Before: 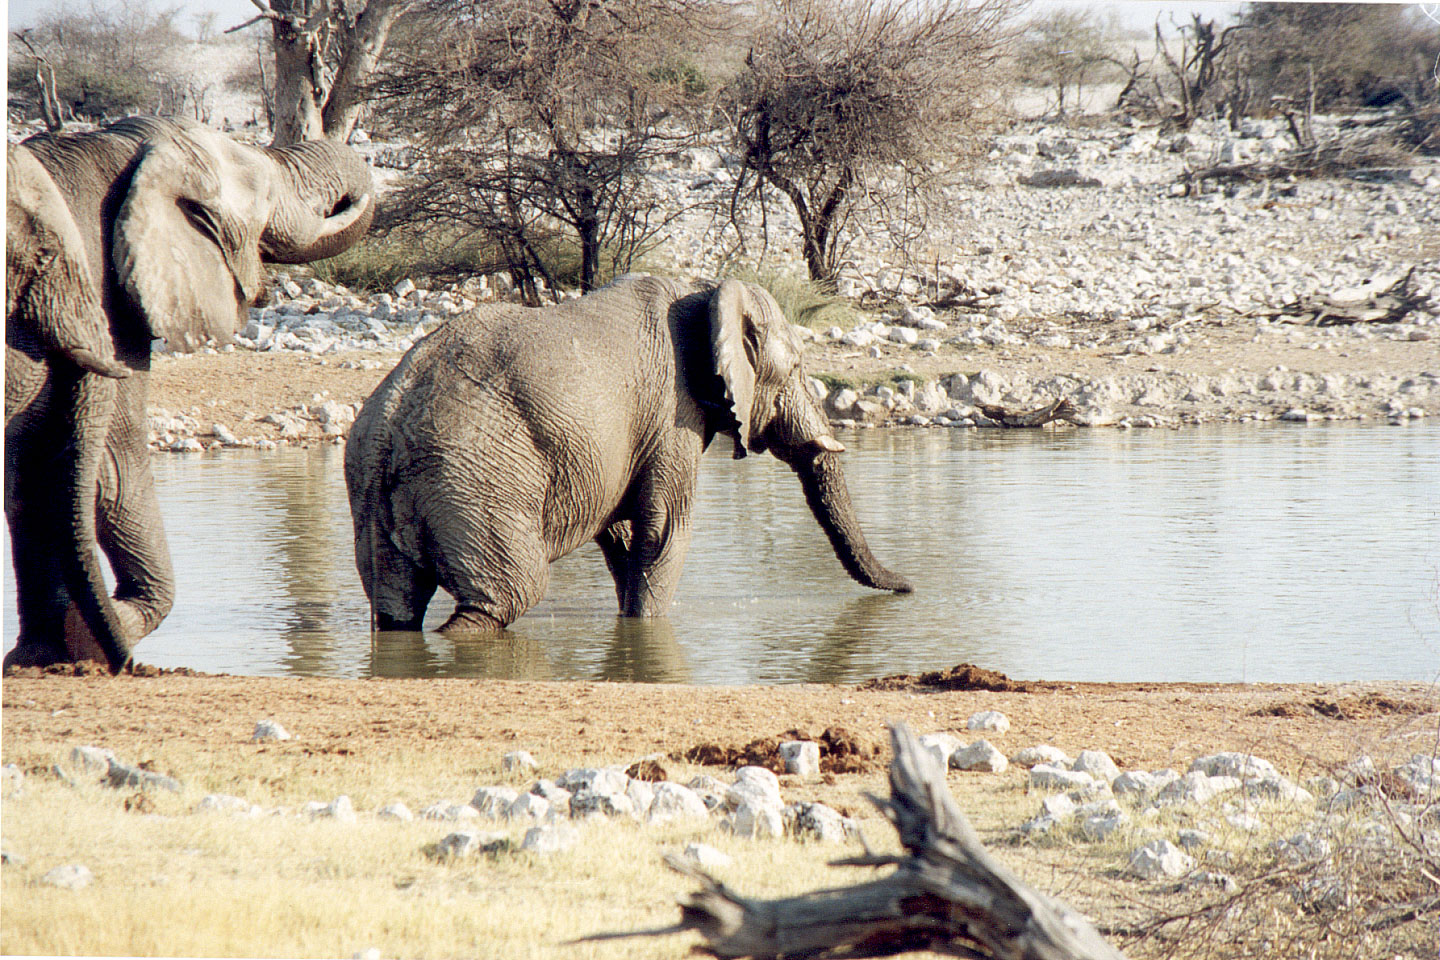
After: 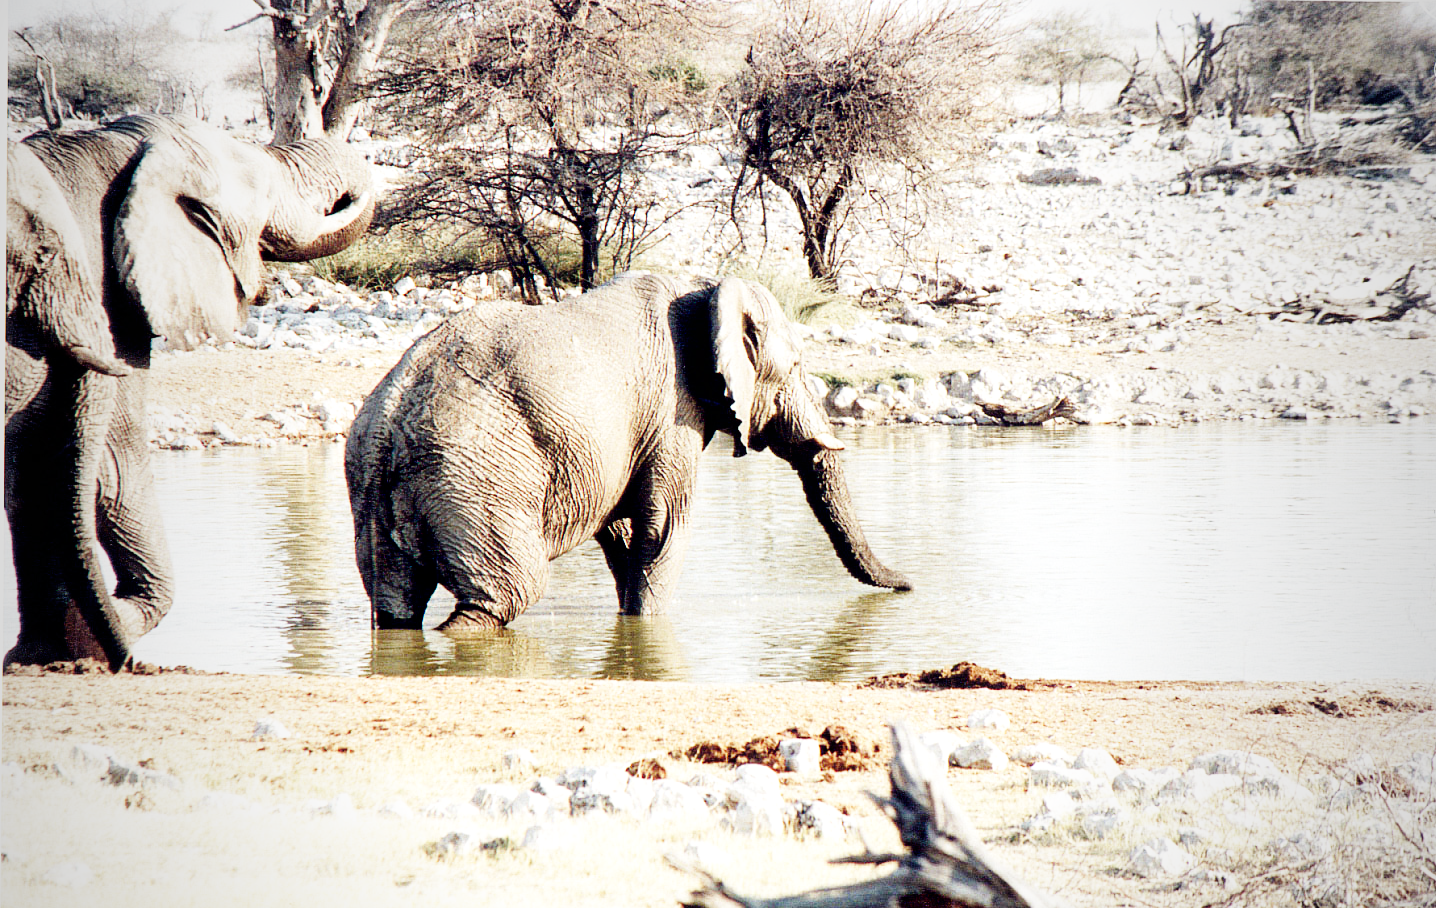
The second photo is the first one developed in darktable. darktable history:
contrast brightness saturation: saturation -0.055
exposure: compensate highlight preservation false
crop: top 0.305%, right 0.258%, bottom 5.081%
vignetting: fall-off start 72.74%, fall-off radius 107.46%, width/height ratio 0.731
base curve: curves: ch0 [(0, 0) (0, 0) (0.002, 0.001) (0.008, 0.003) (0.019, 0.011) (0.037, 0.037) (0.064, 0.11) (0.102, 0.232) (0.152, 0.379) (0.216, 0.524) (0.296, 0.665) (0.394, 0.789) (0.512, 0.881) (0.651, 0.945) (0.813, 0.986) (1, 1)], preserve colors none
local contrast: mode bilateral grid, contrast 20, coarseness 51, detail 120%, midtone range 0.2
tone equalizer: edges refinement/feathering 500, mask exposure compensation -1.57 EV, preserve details no
